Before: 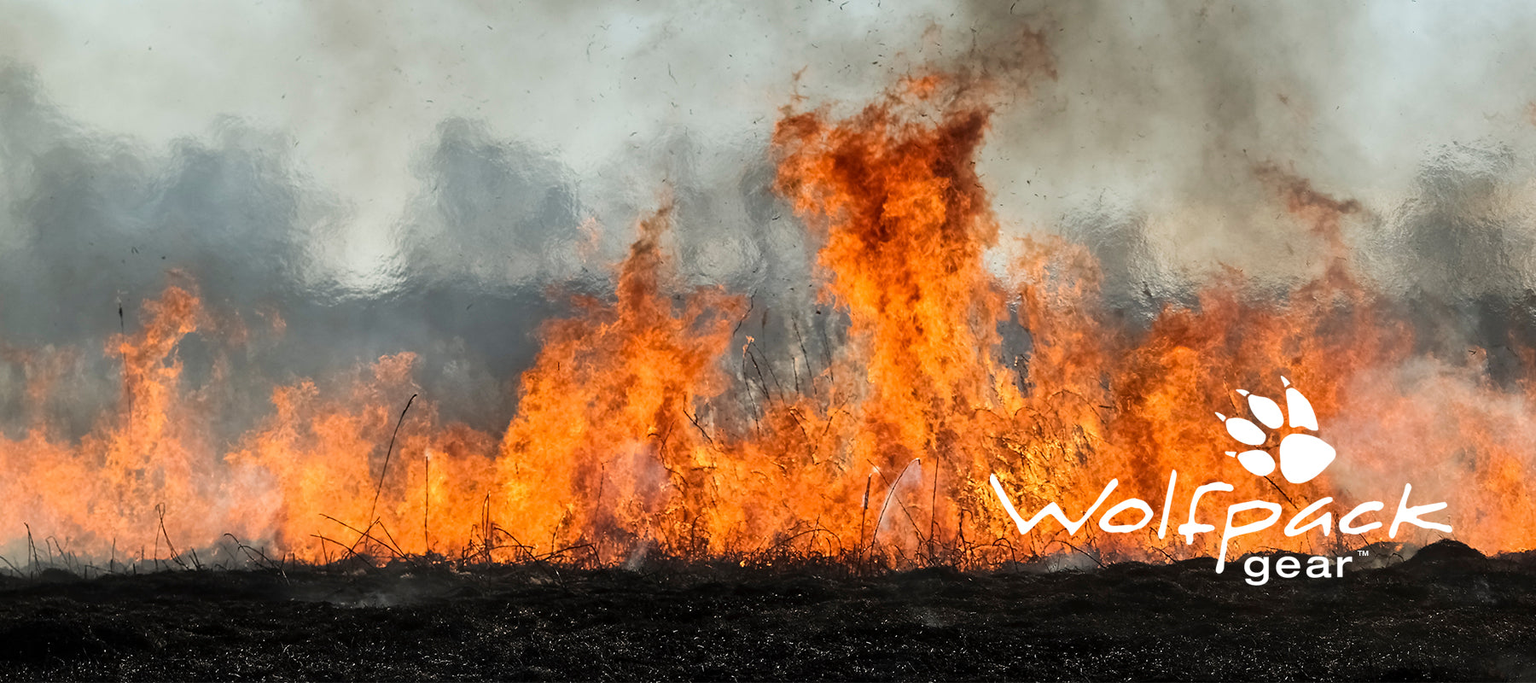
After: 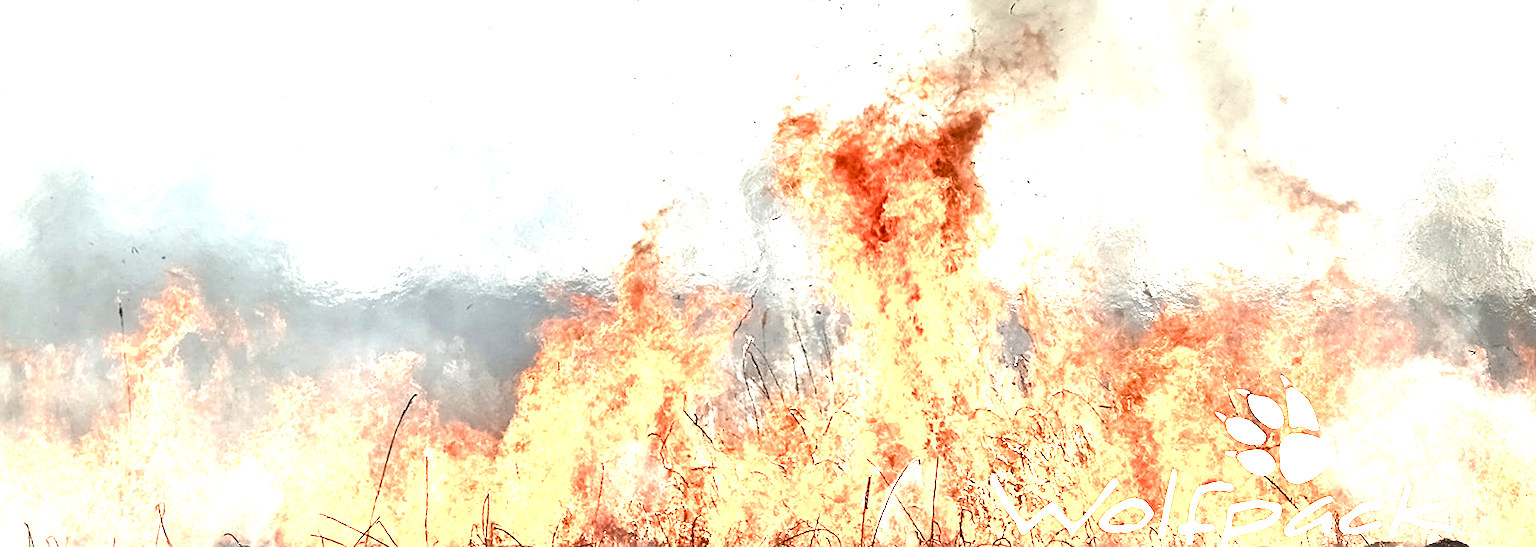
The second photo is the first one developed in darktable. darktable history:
sharpen: on, module defaults
exposure: black level correction 0, exposure 1.956 EV, compensate highlight preservation false
color balance rgb: perceptual saturation grading › global saturation 20%, perceptual saturation grading › highlights -50.1%, perceptual saturation grading › shadows 30.794%
crop: bottom 19.641%
